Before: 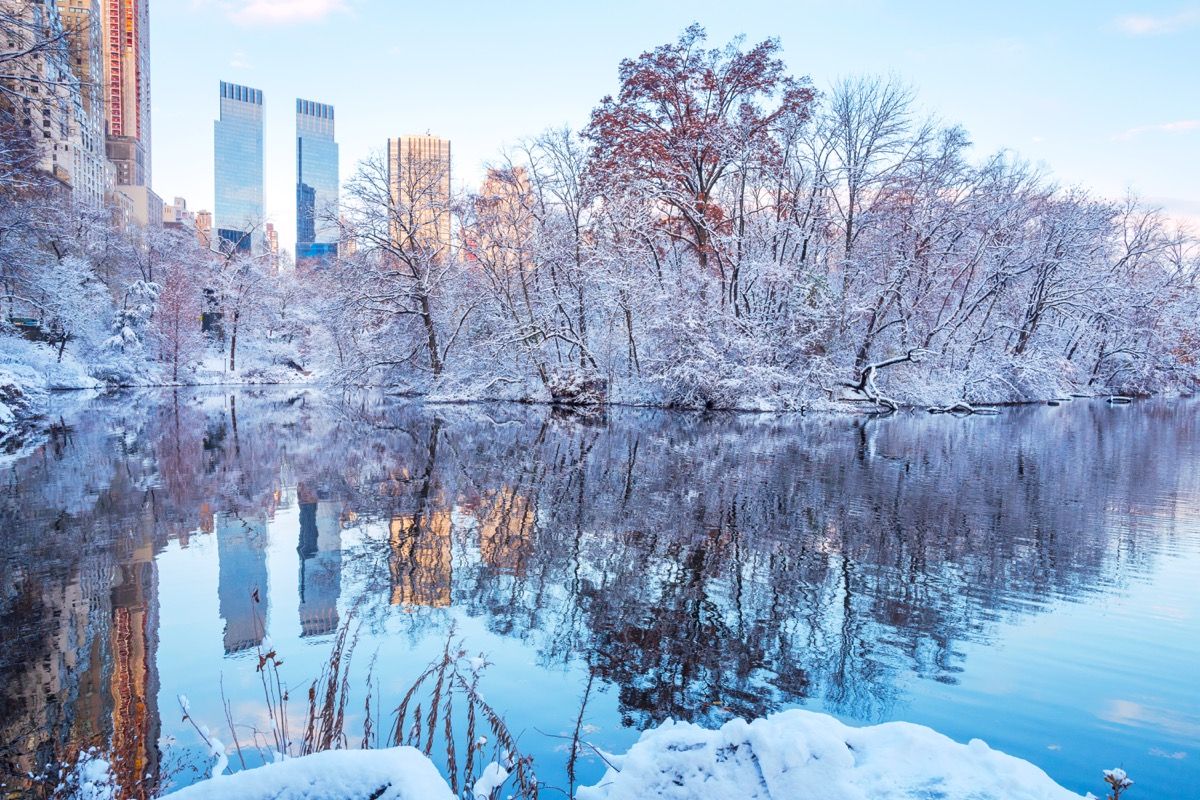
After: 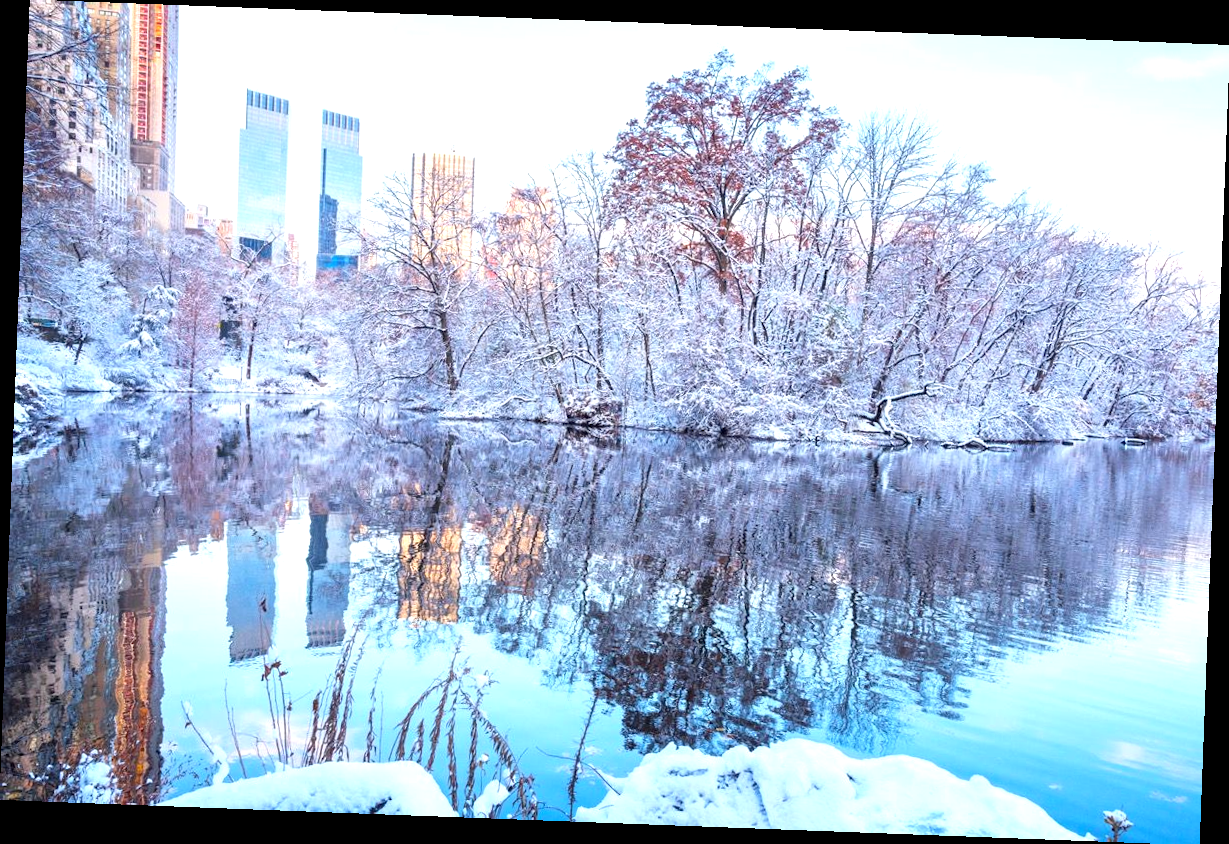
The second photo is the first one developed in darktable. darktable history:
exposure: exposure 0.636 EV, compensate highlight preservation false
rotate and perspective: rotation 2.17°, automatic cropping off
